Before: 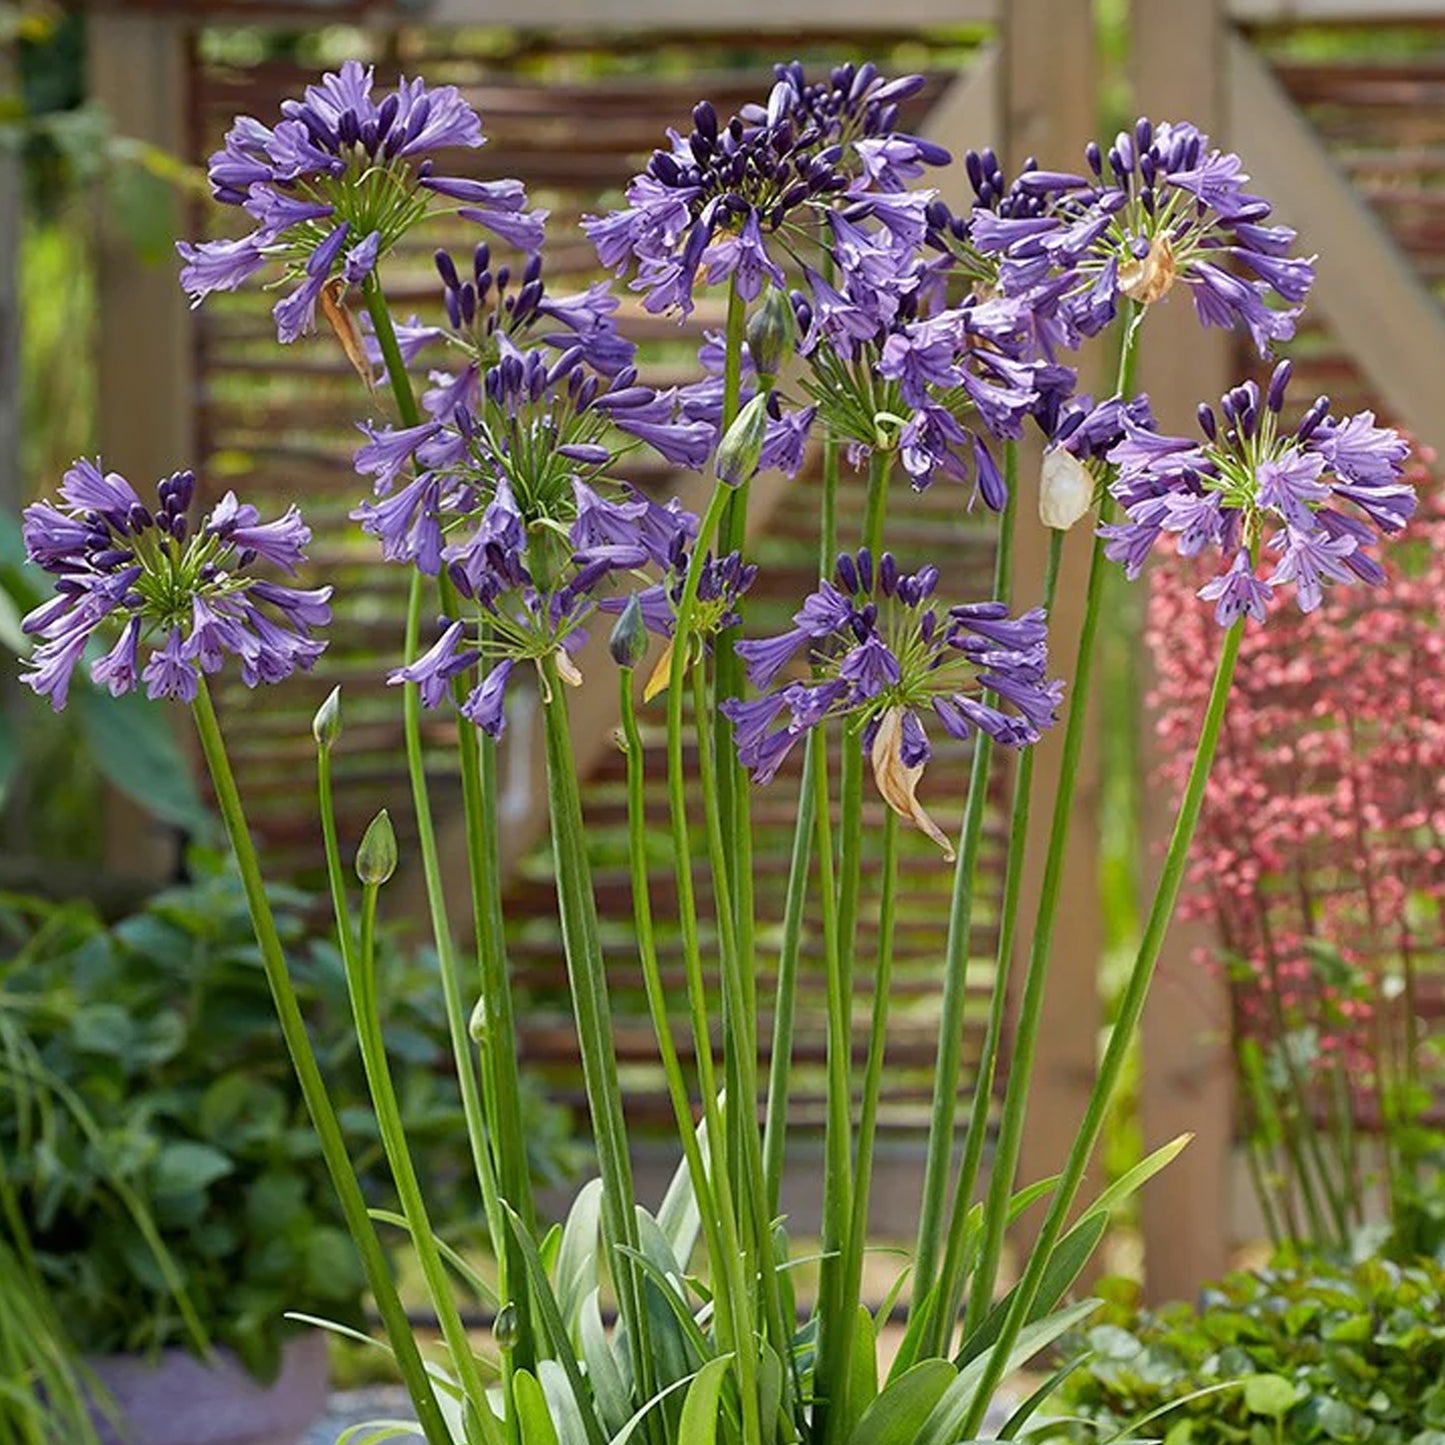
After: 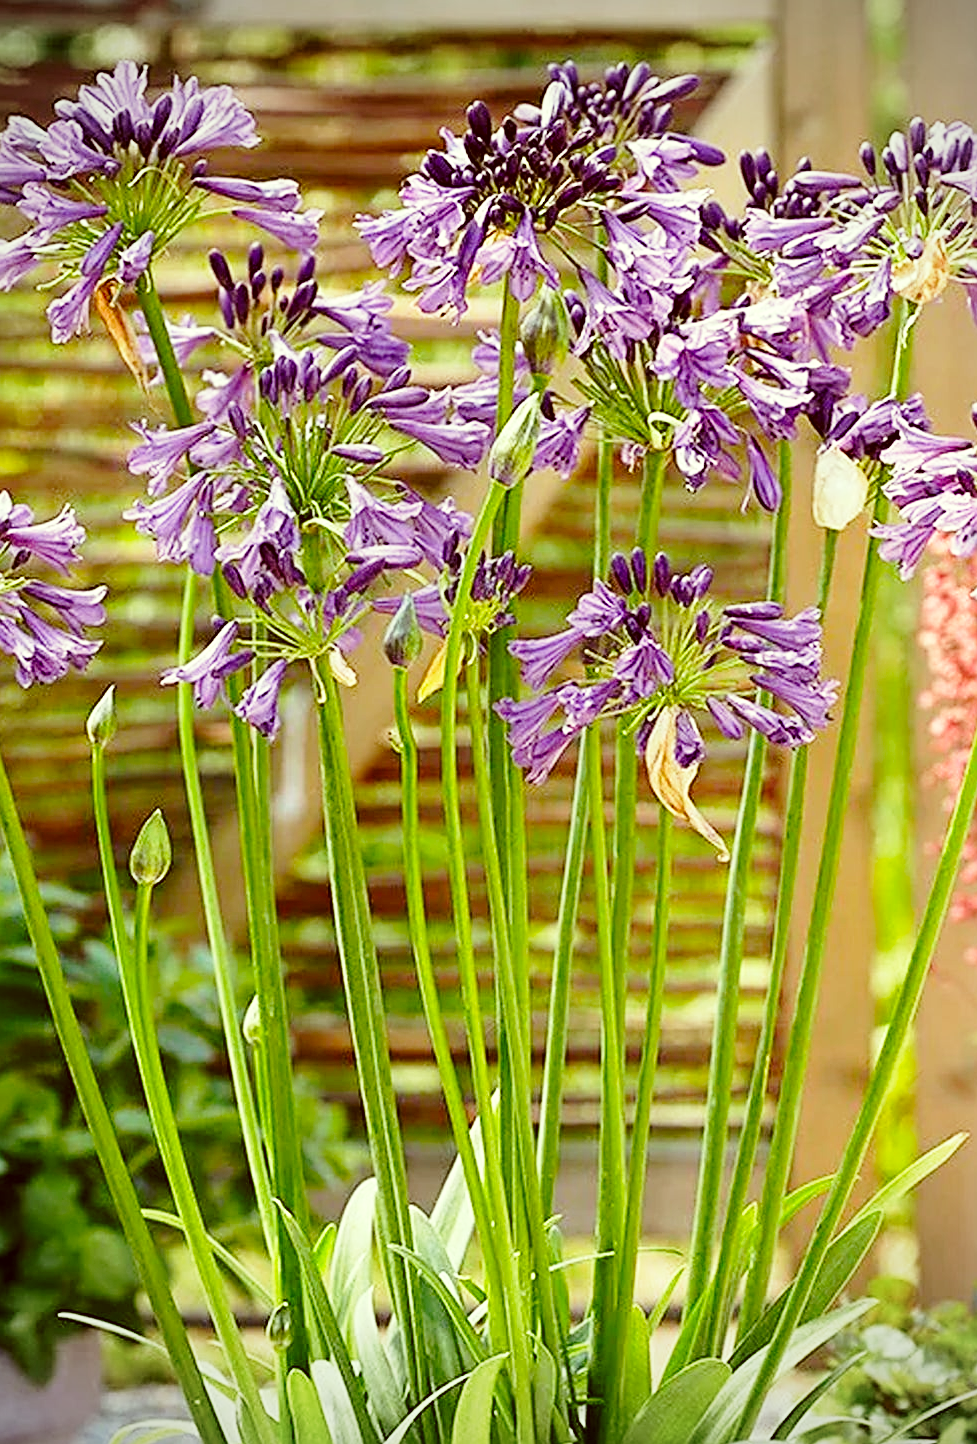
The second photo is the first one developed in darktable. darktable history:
color correction: highlights a* -5.49, highlights b* 9.8, shadows a* 9.22, shadows b* 24.12
crop and rotate: left 15.687%, right 16.656%
base curve: curves: ch0 [(0, 0) (0.028, 0.03) (0.121, 0.232) (0.46, 0.748) (0.859, 0.968) (1, 1)], preserve colors none
sharpen: on, module defaults
vignetting: on, module defaults
exposure: black level correction 0.002, exposure 0.298 EV, compensate highlight preservation false
